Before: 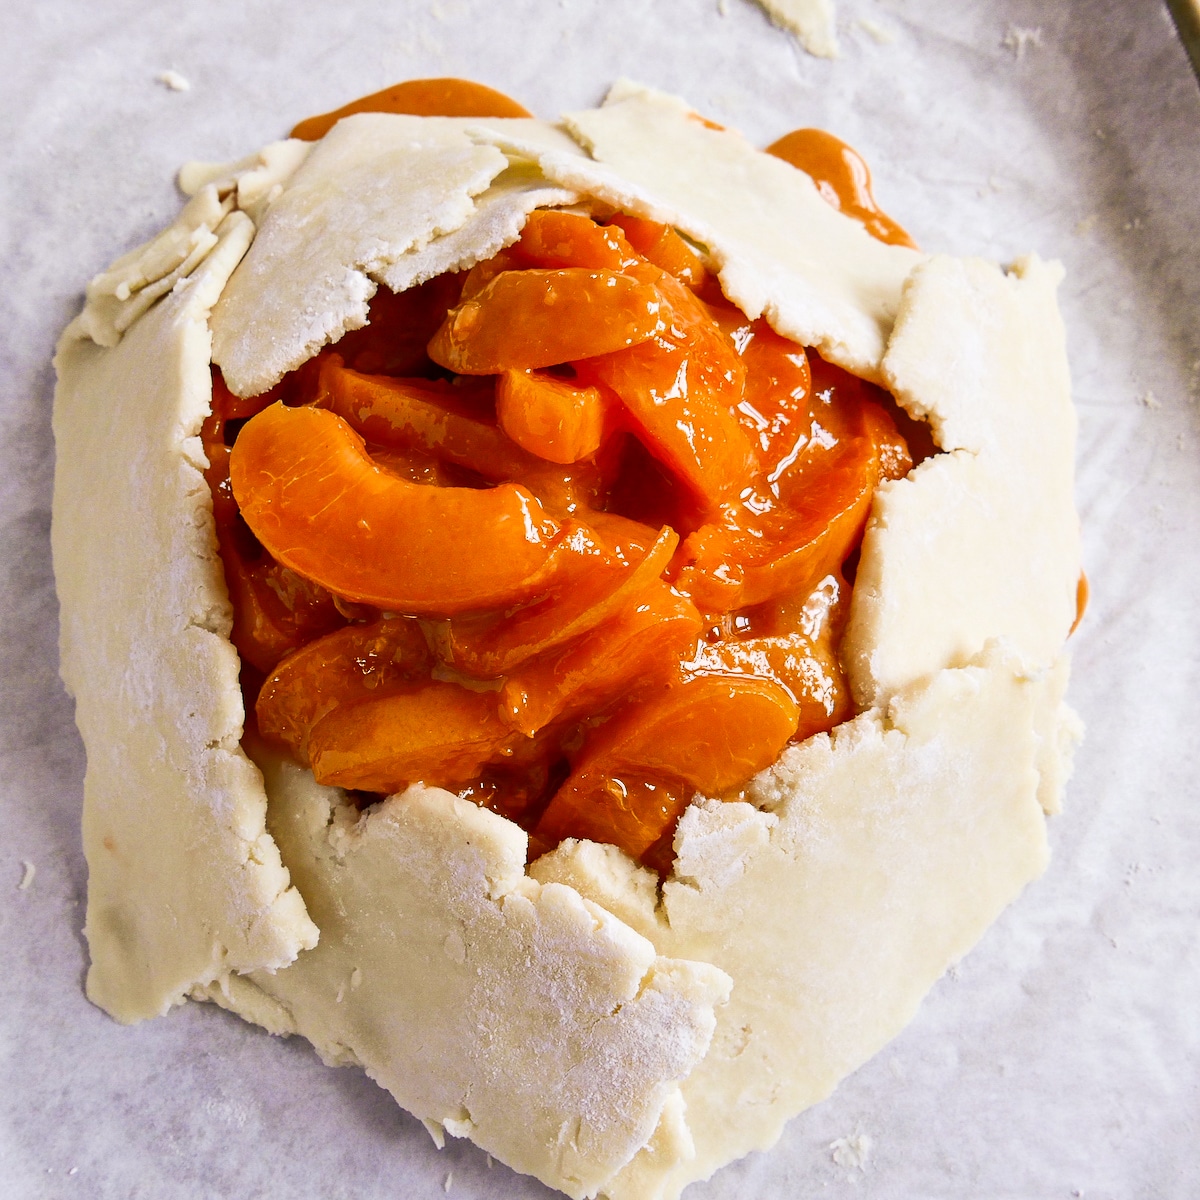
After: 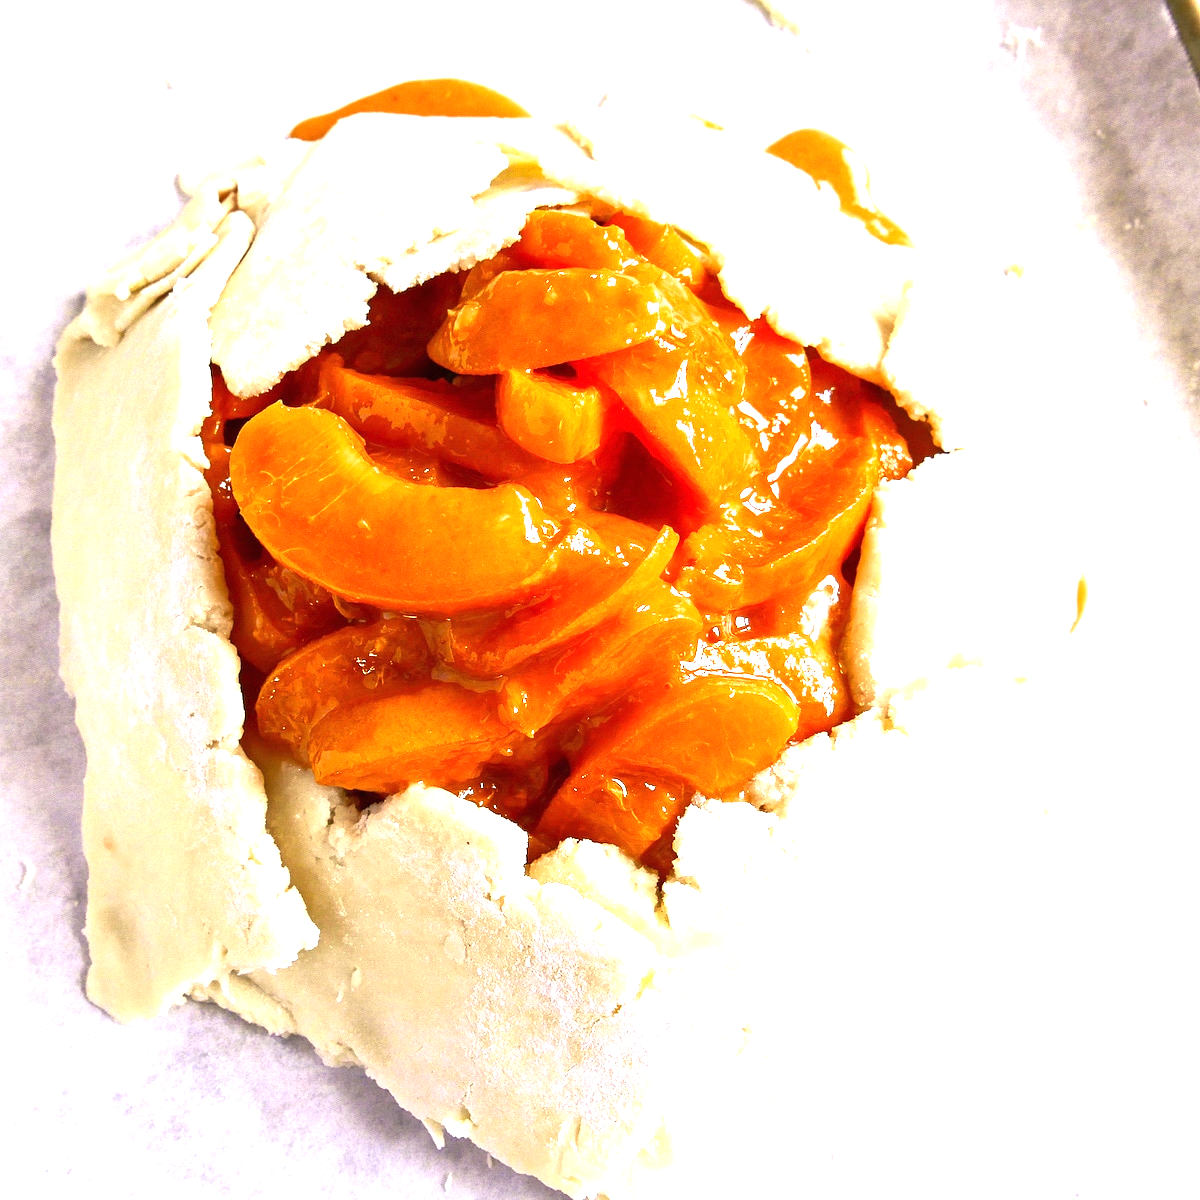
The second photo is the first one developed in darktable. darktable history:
exposure: black level correction 0, exposure 1.277 EV, compensate exposure bias true, compensate highlight preservation false
